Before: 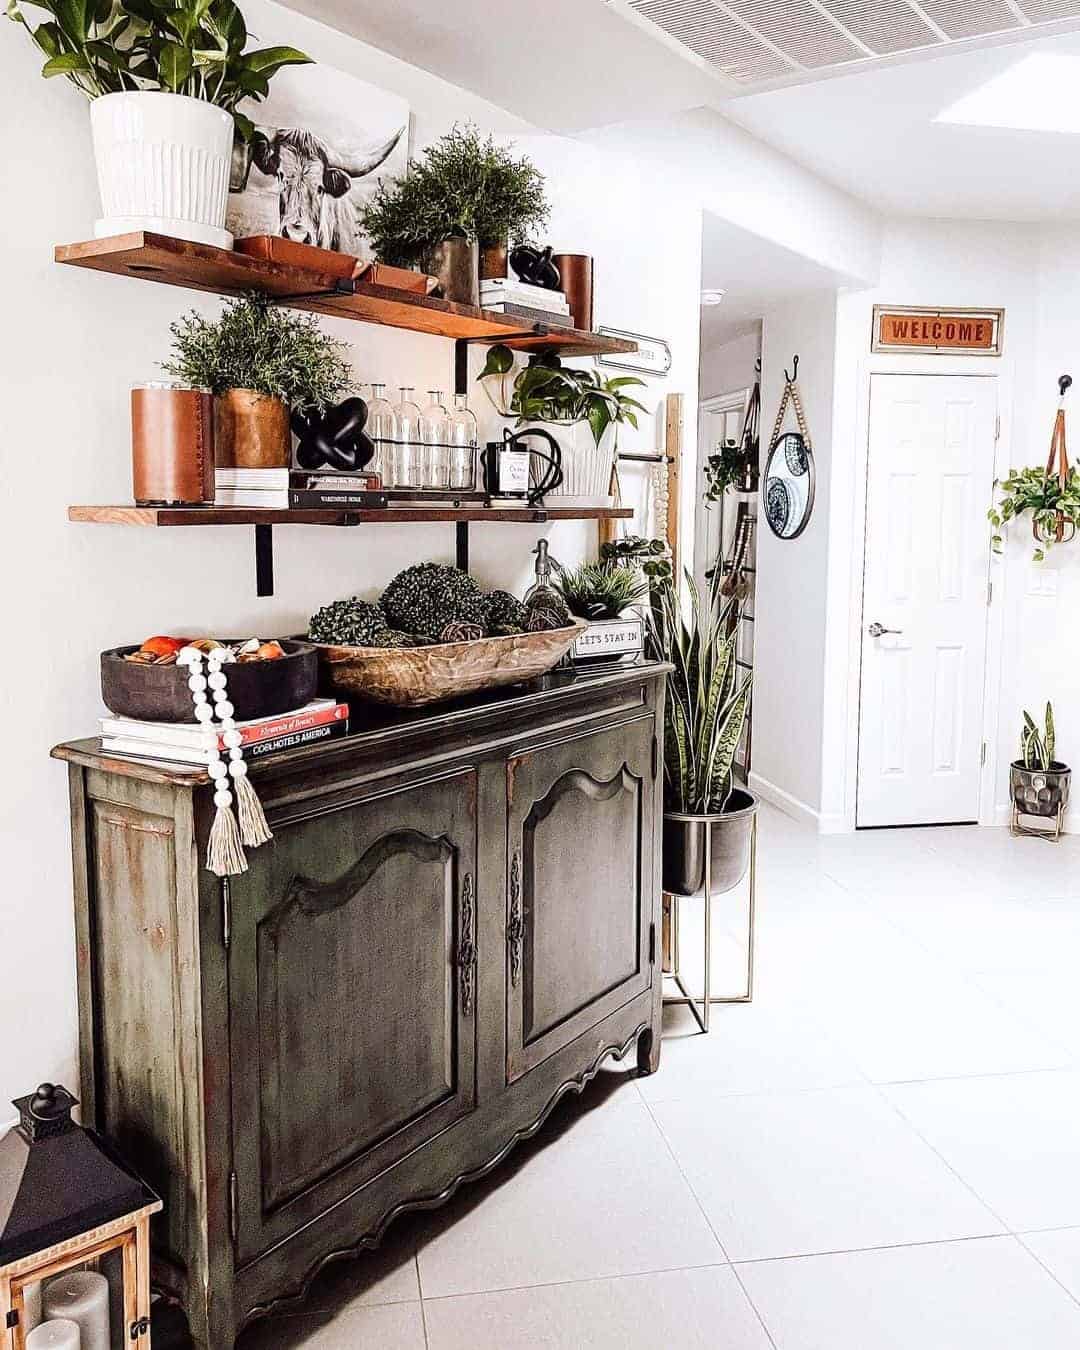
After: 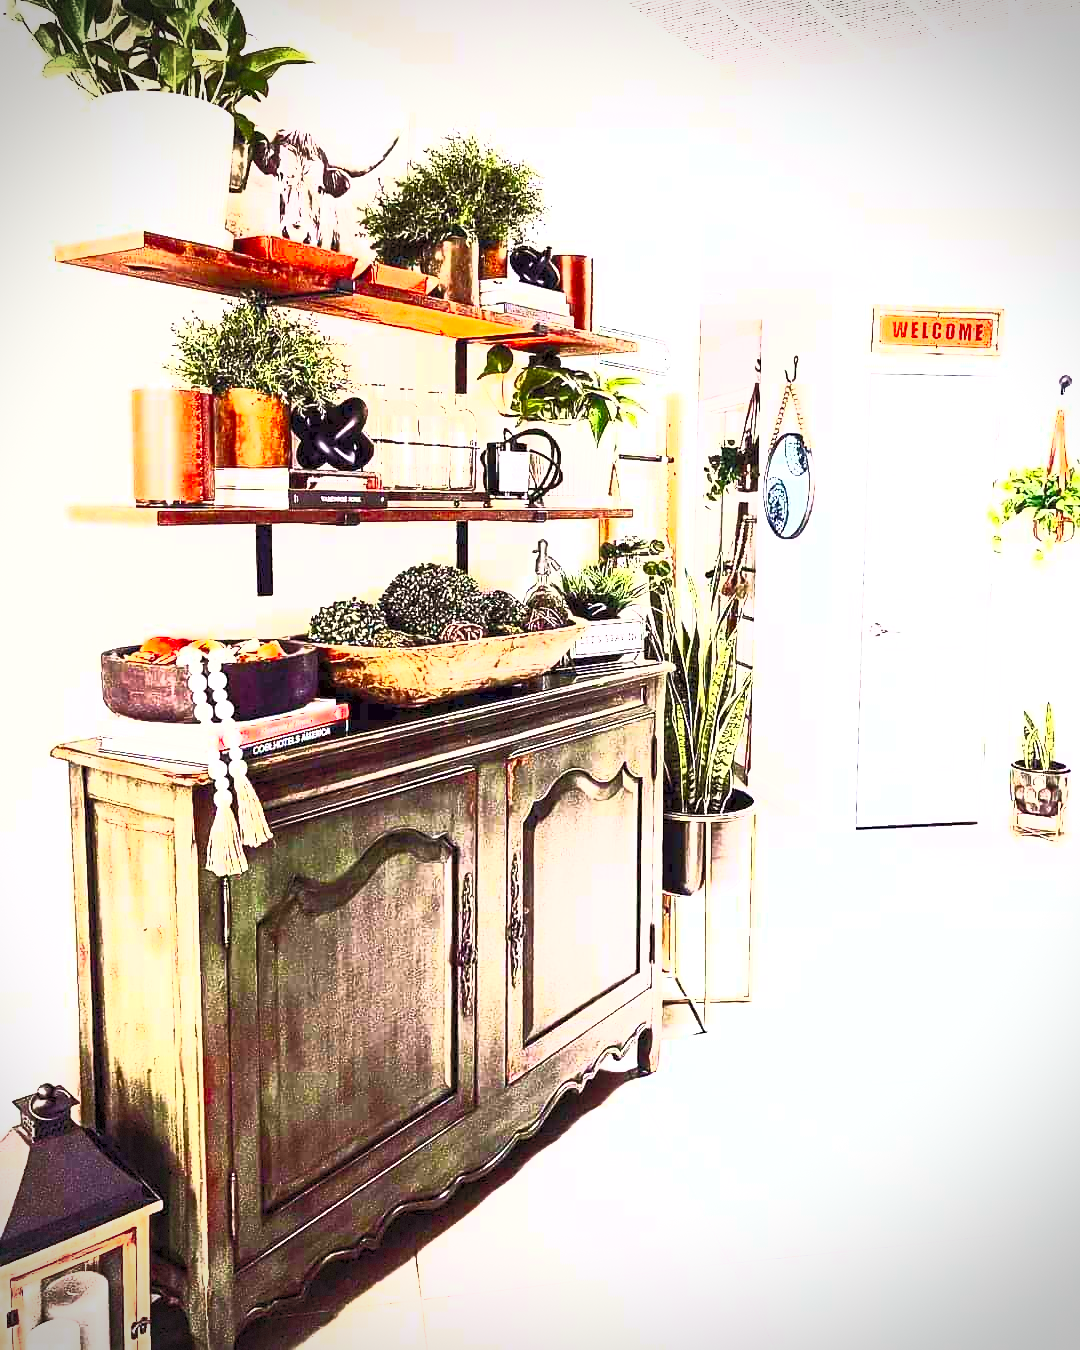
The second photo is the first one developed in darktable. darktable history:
velvia: on, module defaults
exposure: black level correction 0.001, exposure 0.5 EV, compensate exposure bias true, compensate highlight preservation false
vignetting: dithering 8-bit output, unbound false
contrast brightness saturation: contrast 1, brightness 1, saturation 1
